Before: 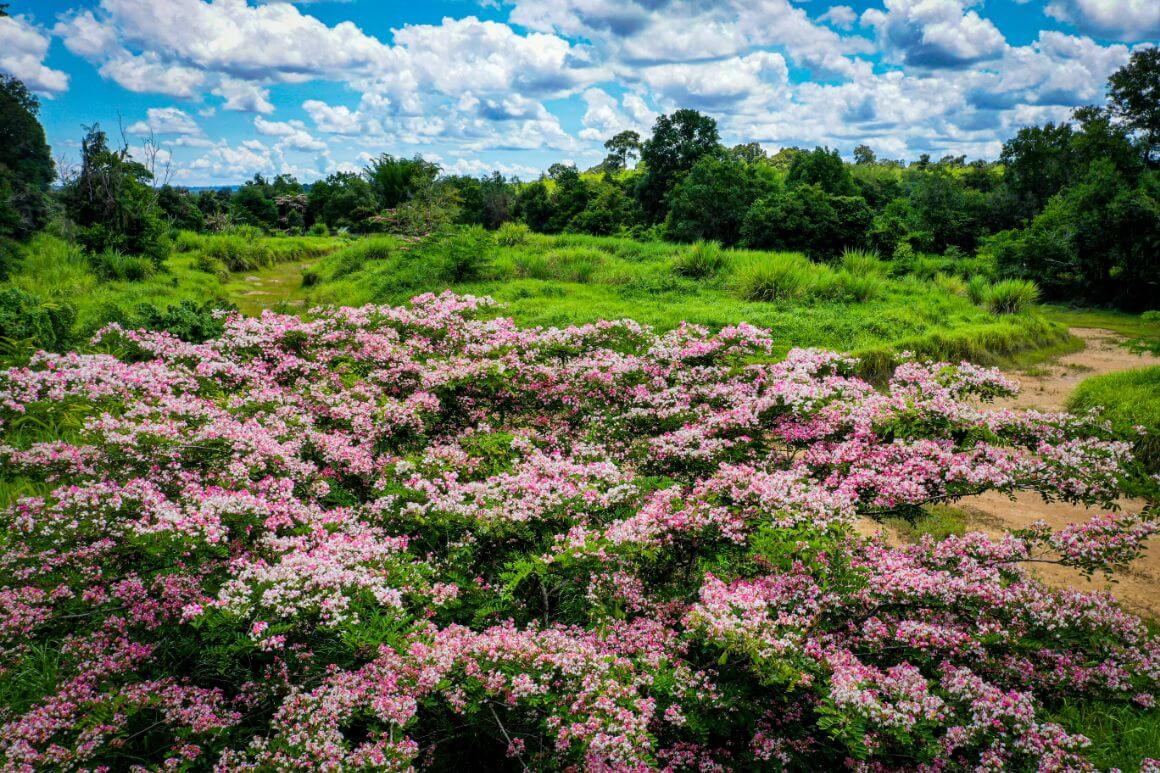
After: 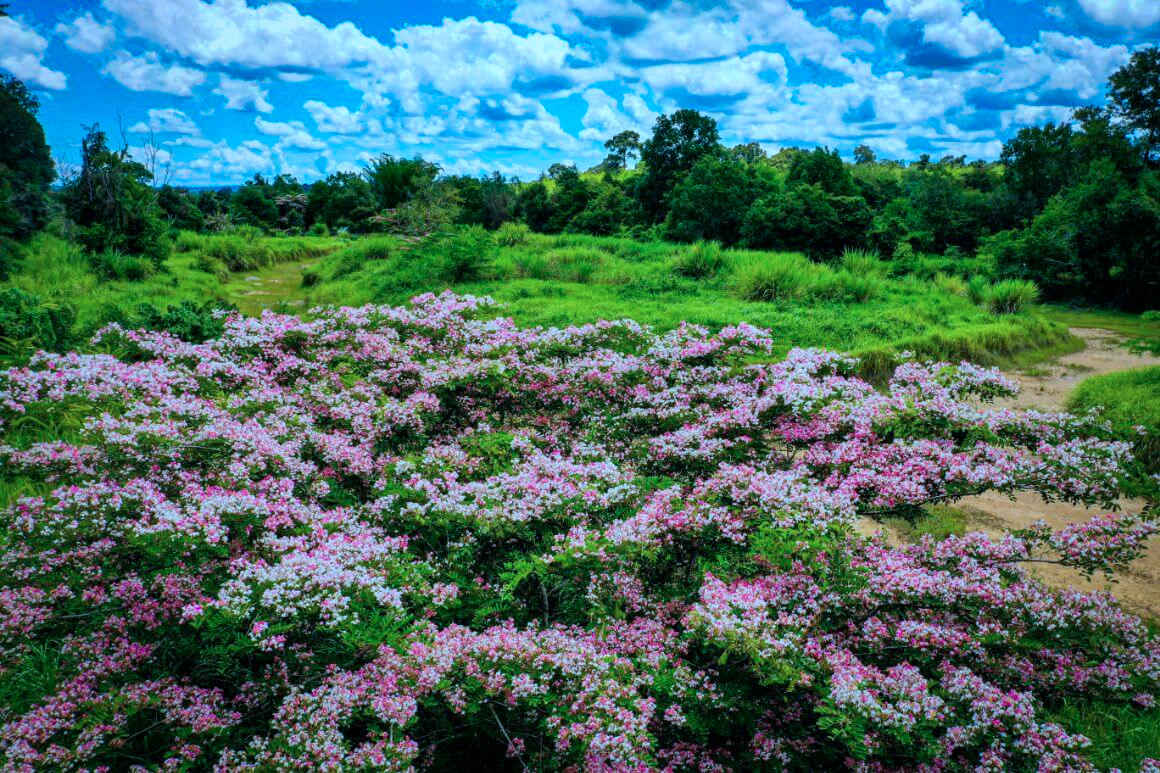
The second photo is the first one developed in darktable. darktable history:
color calibration: output R [0.999, 0.026, -0.11, 0], output G [-0.019, 1.037, -0.099, 0], output B [0.022, -0.023, 0.902, 0], x 0.395, y 0.386, temperature 3671.57 K
